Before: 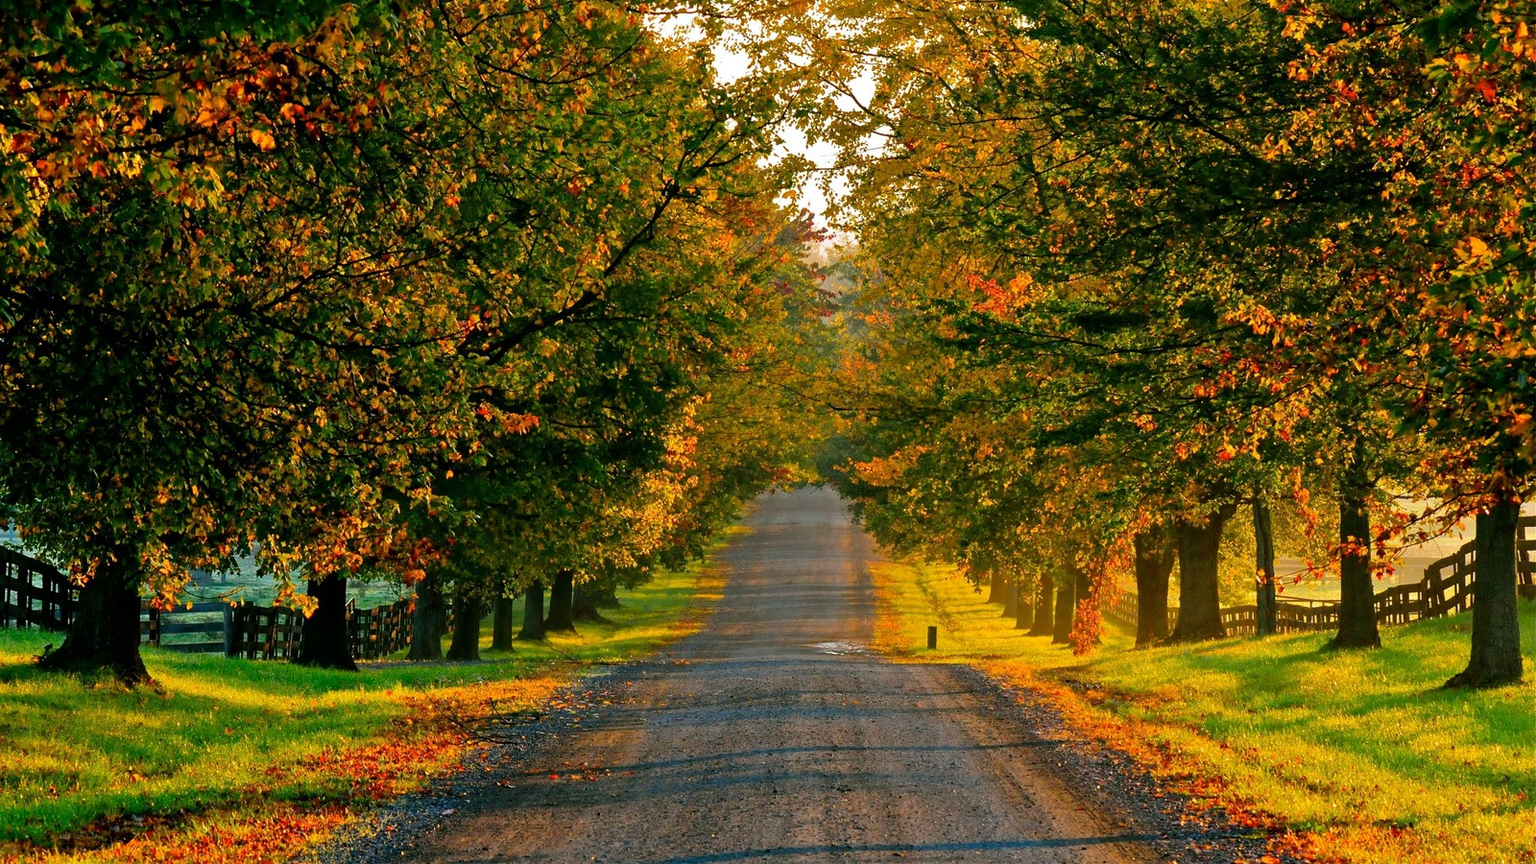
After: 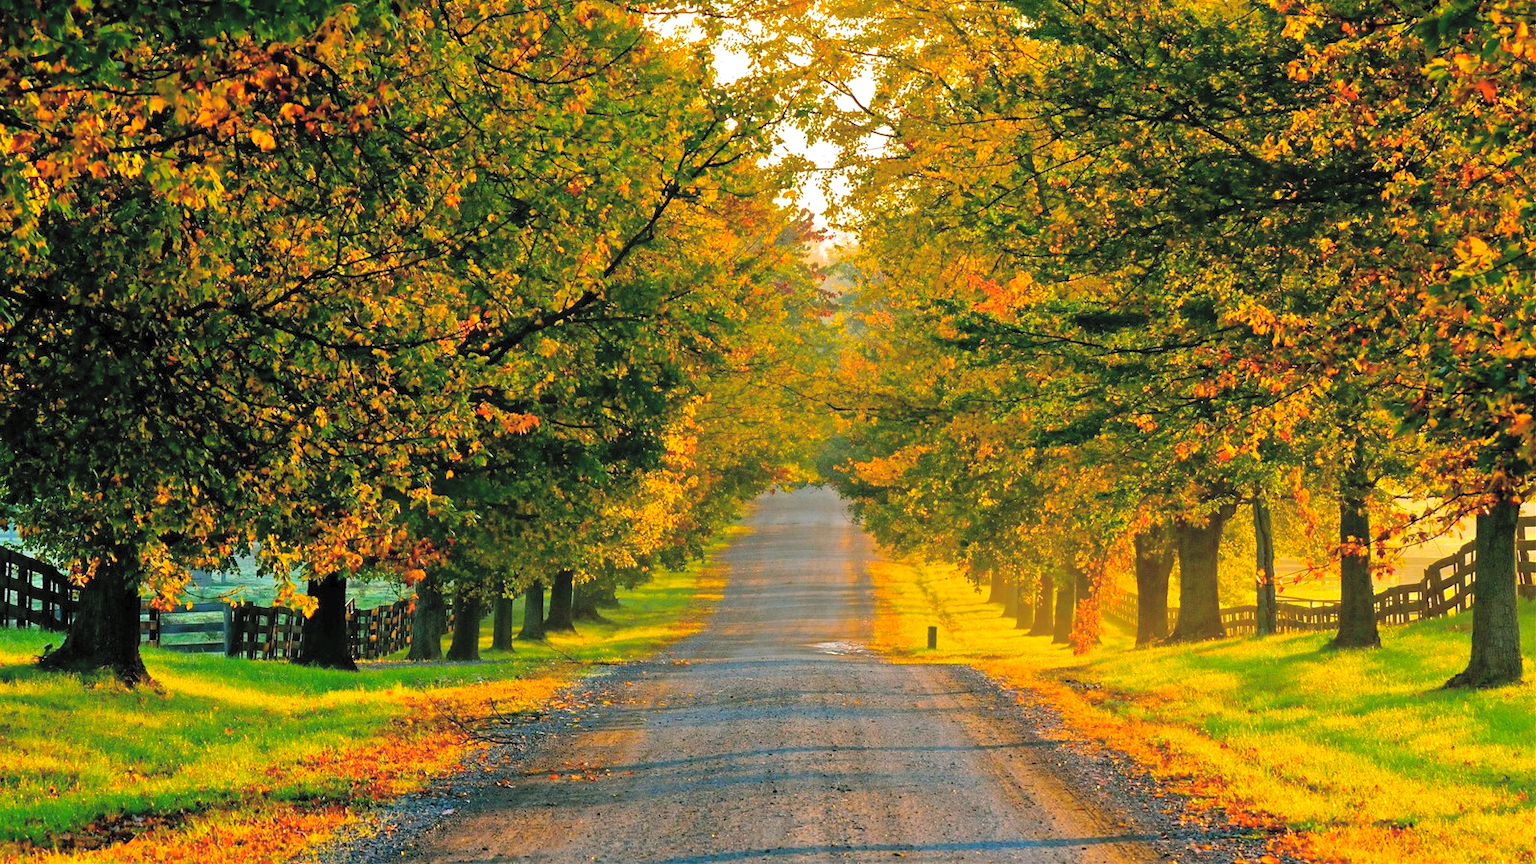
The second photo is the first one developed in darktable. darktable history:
contrast brightness saturation: brightness 0.288
color balance rgb: power › hue 72.91°, highlights gain › luminance 14.768%, perceptual saturation grading › global saturation 25.43%
